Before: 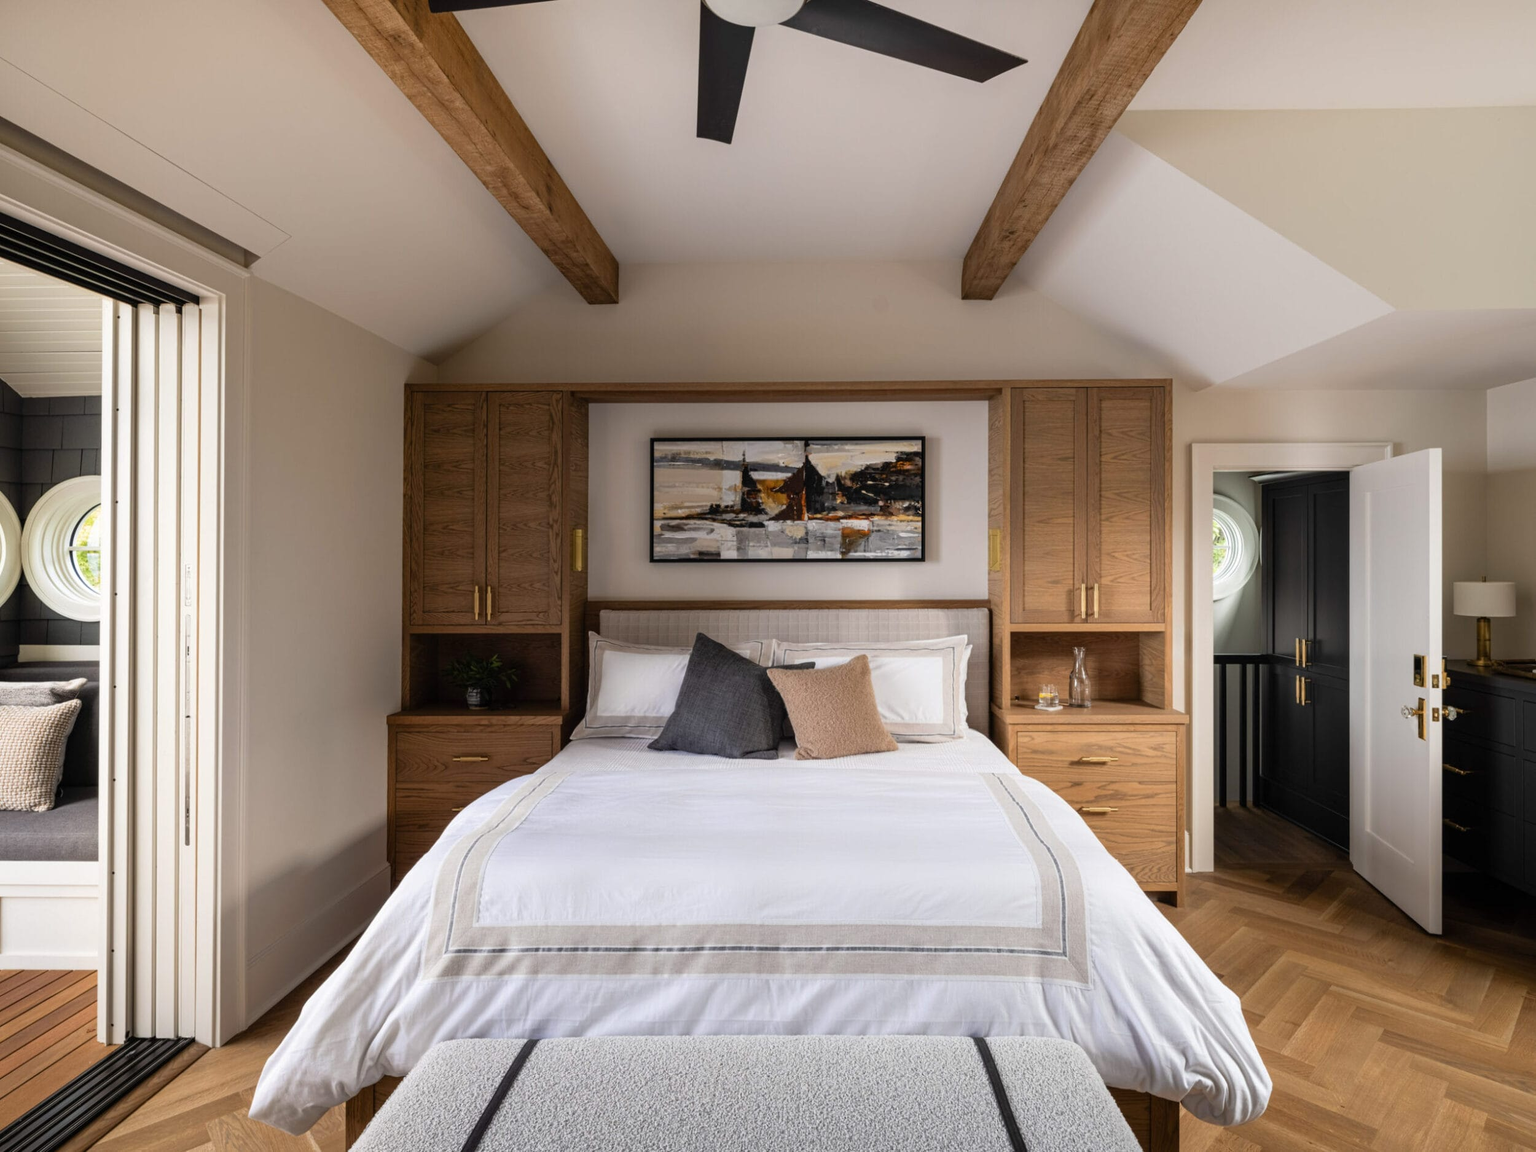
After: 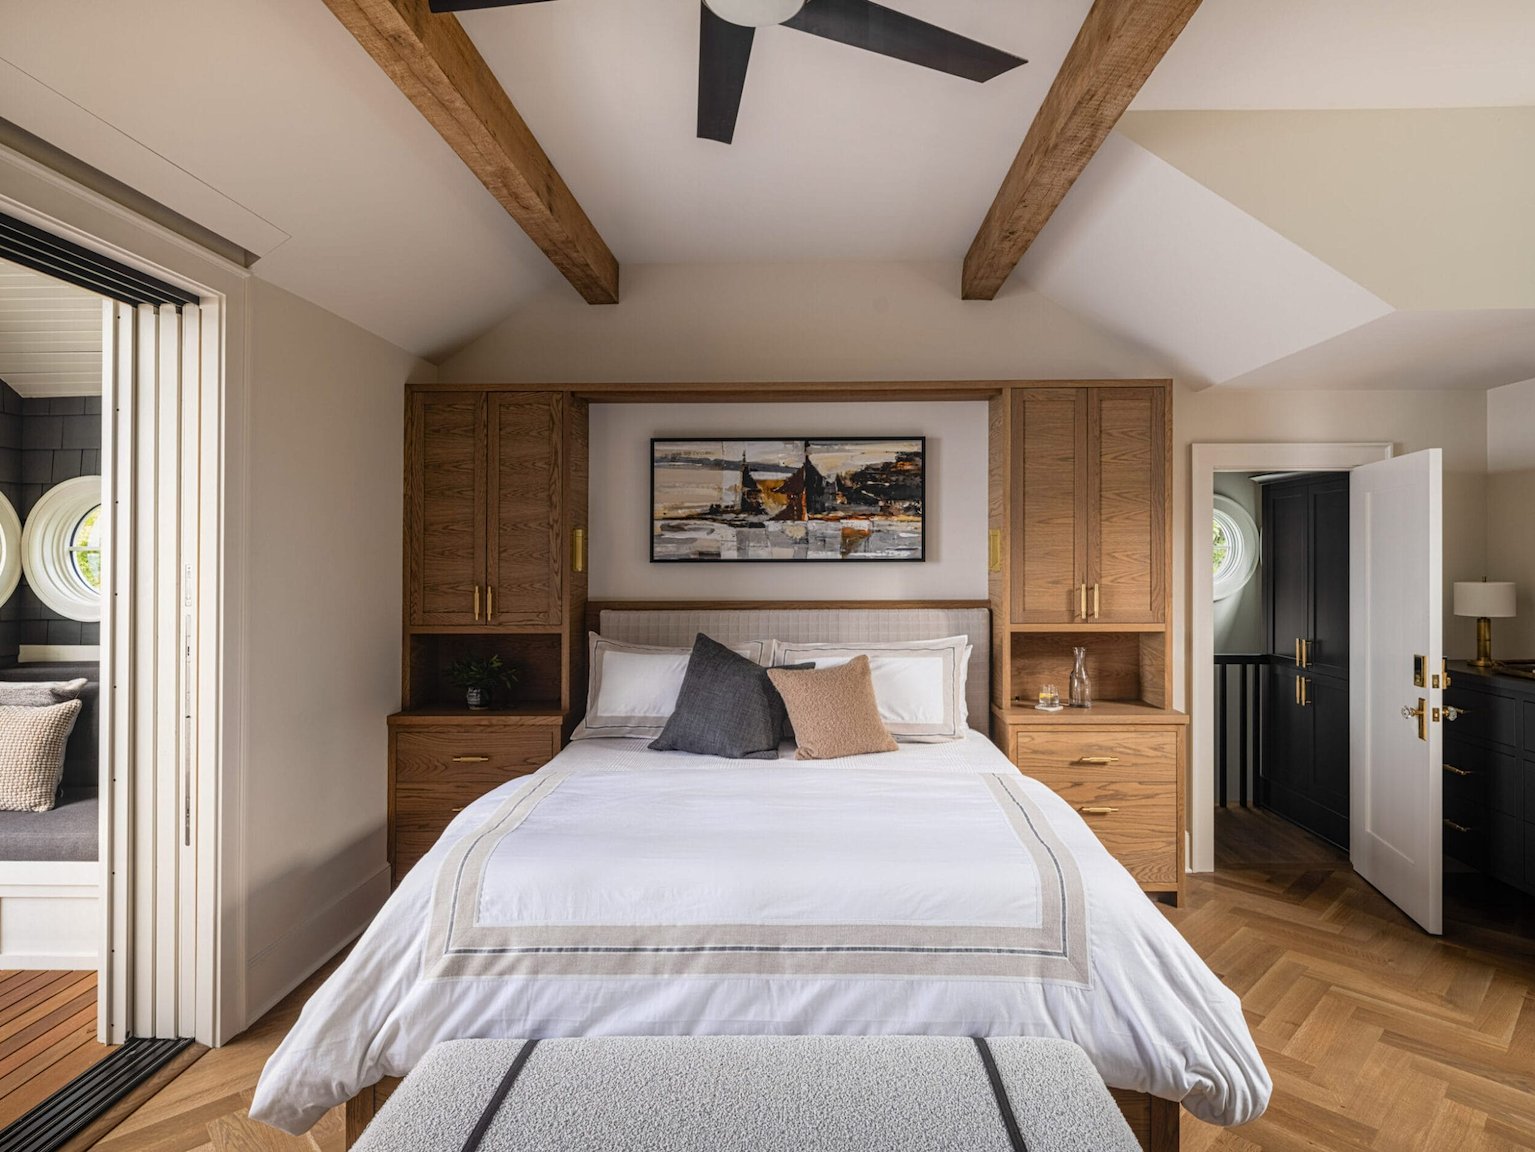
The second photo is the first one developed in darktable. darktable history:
local contrast: detail 130%
contrast equalizer: octaves 7, y [[0.439, 0.44, 0.442, 0.457, 0.493, 0.498], [0.5 ×6], [0.5 ×6], [0 ×6], [0 ×6]]
